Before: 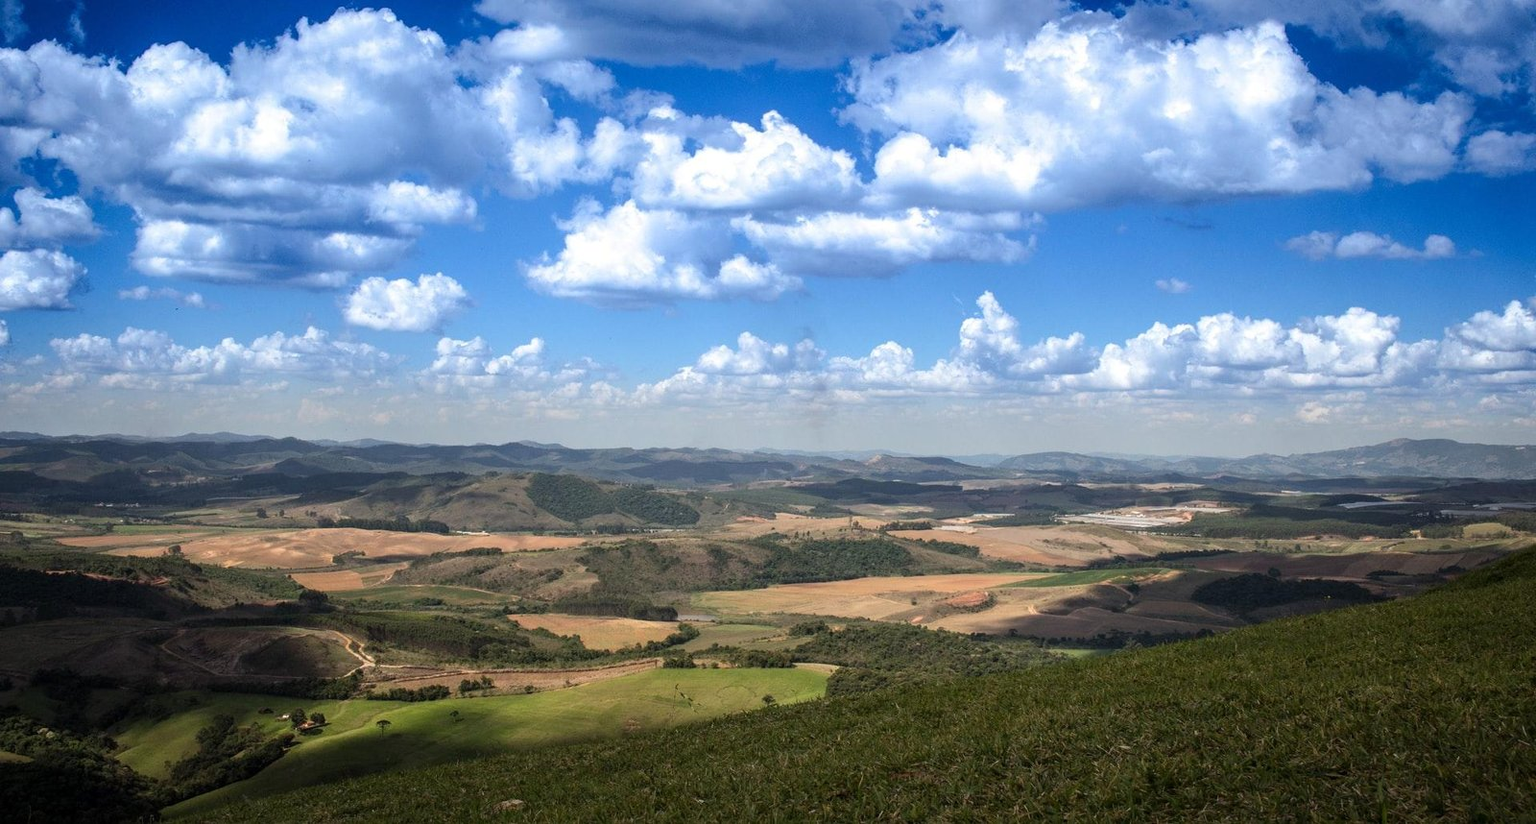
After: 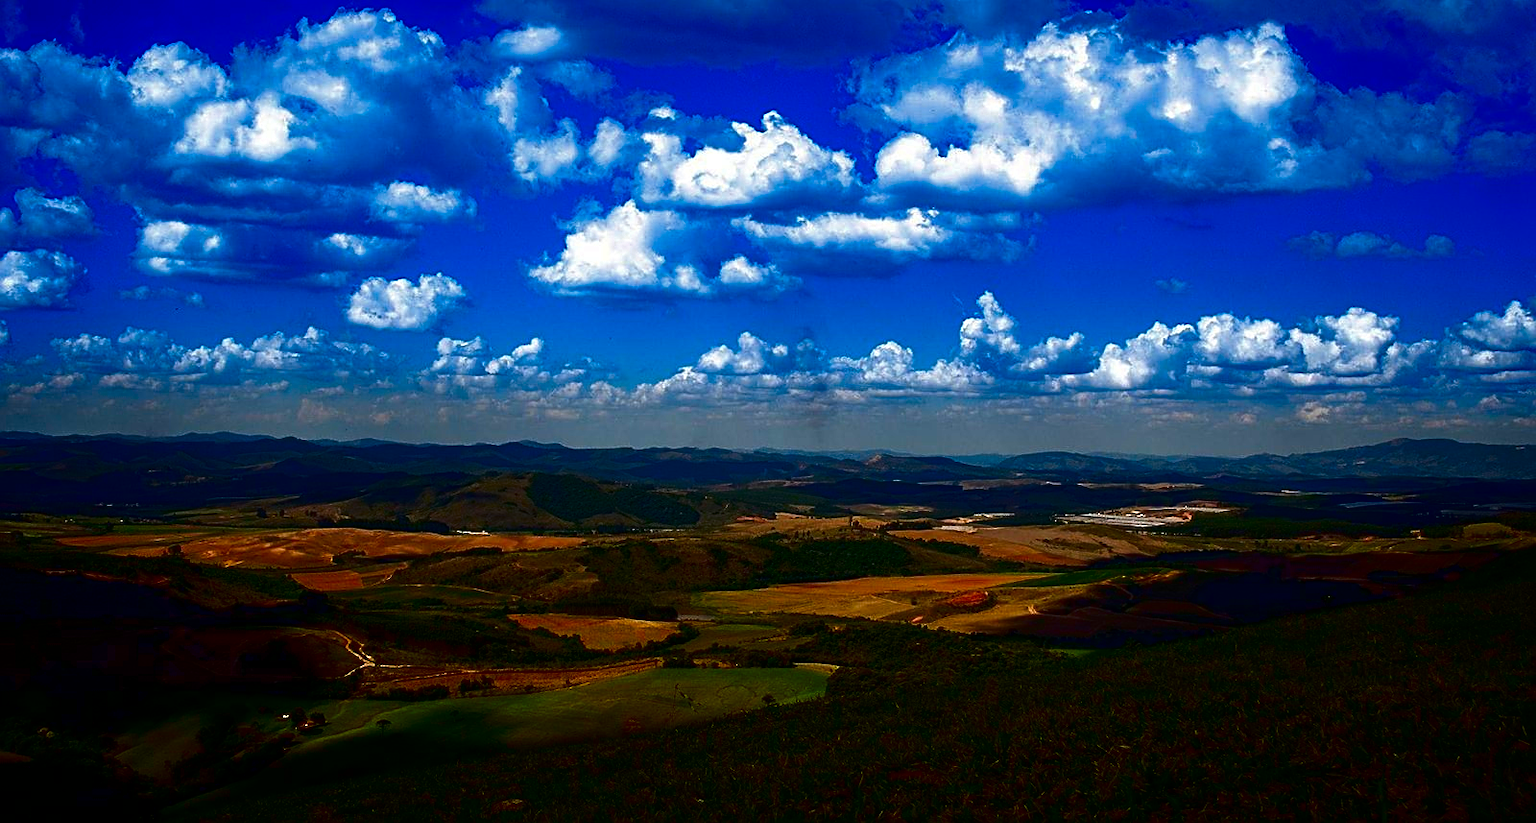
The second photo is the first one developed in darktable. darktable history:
sharpen: on, module defaults
rotate and perspective: crop left 0, crop top 0
contrast brightness saturation: brightness -1, saturation 1
